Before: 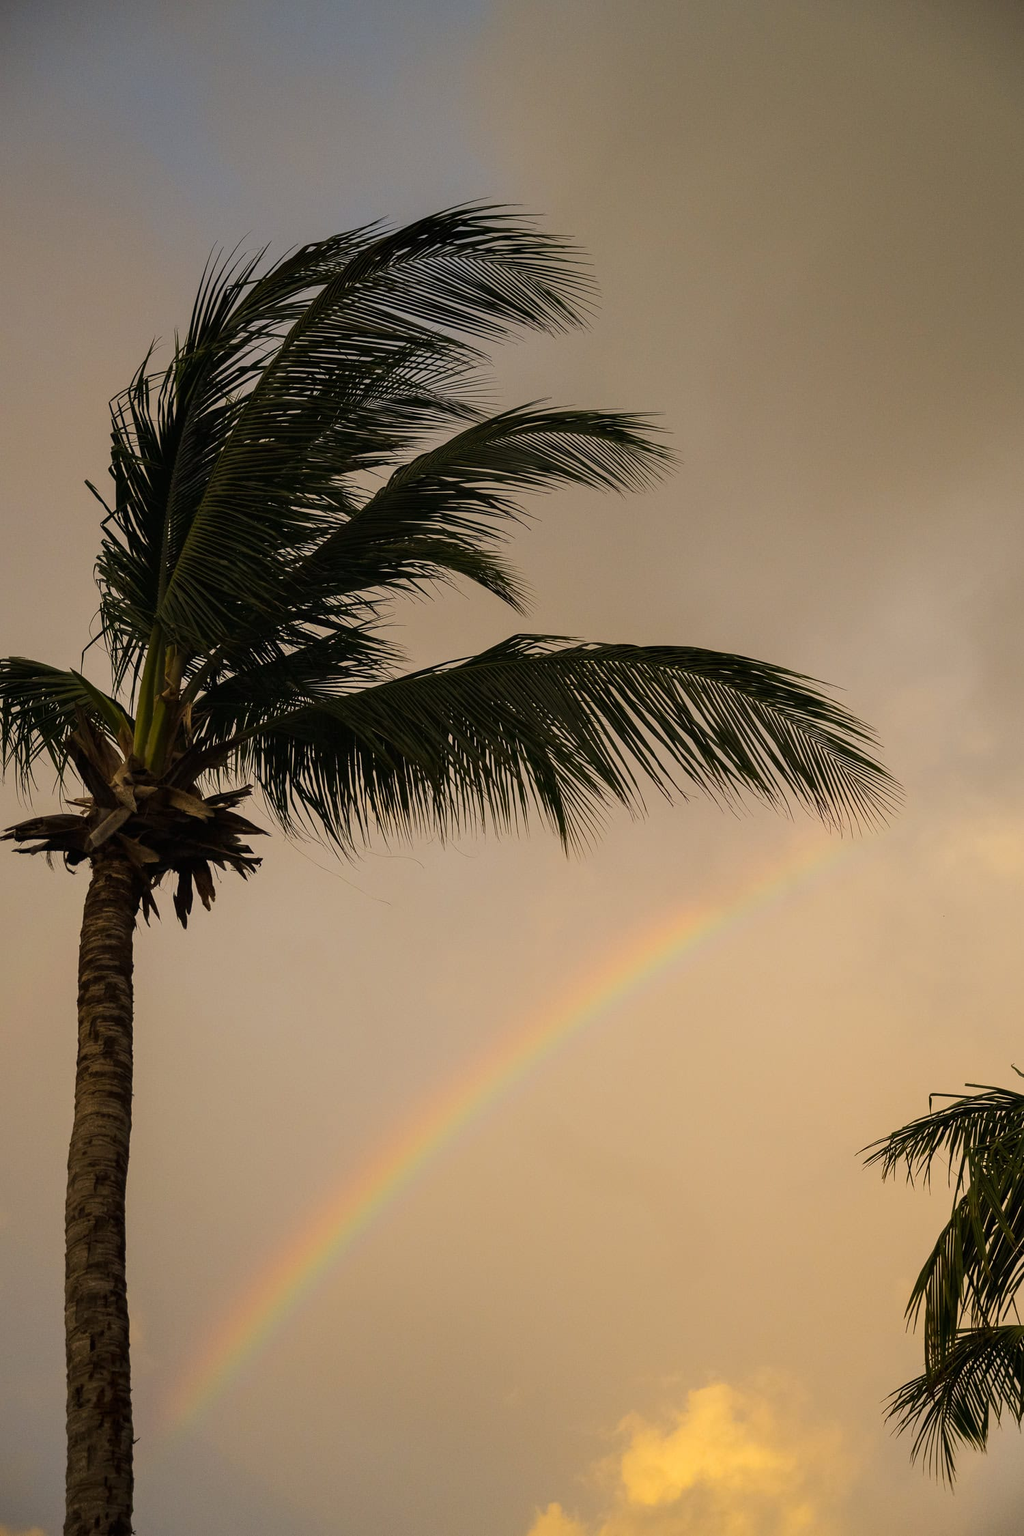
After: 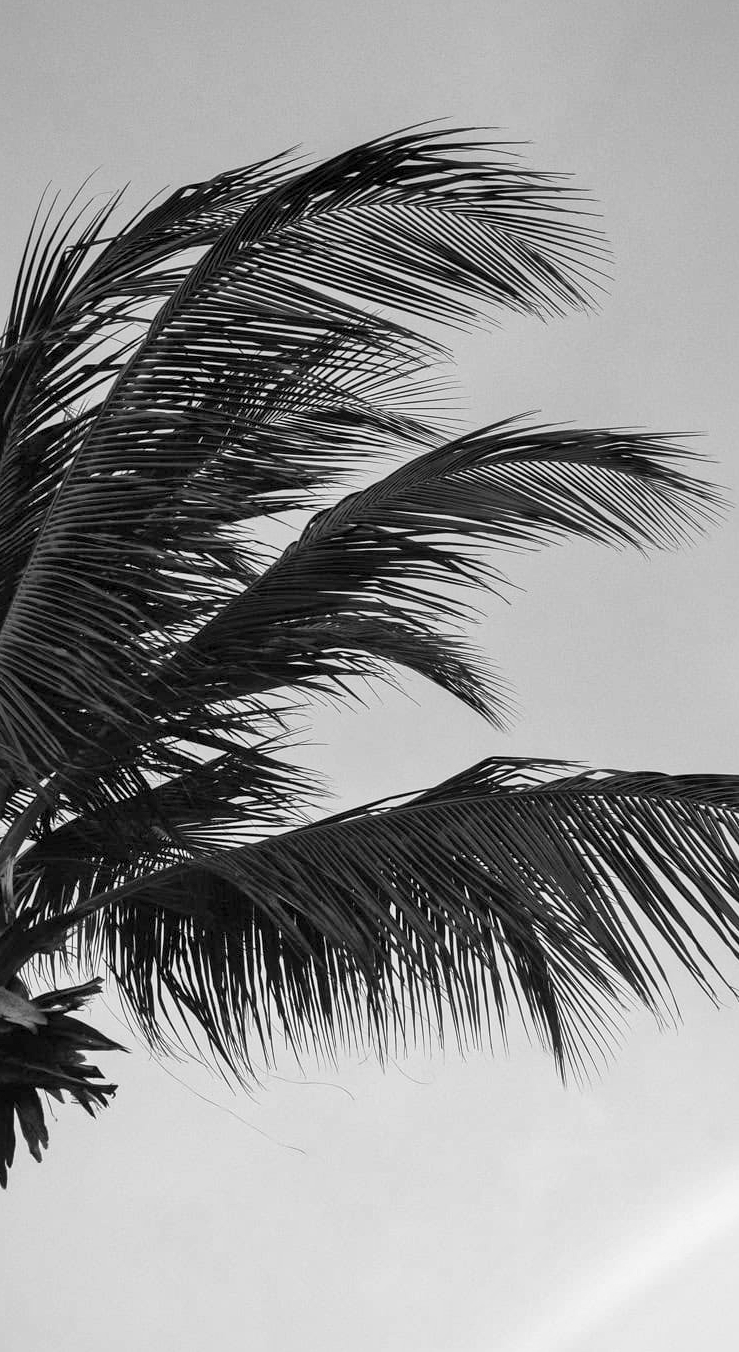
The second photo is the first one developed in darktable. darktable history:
local contrast: mode bilateral grid, contrast 50, coarseness 50, detail 150%, midtone range 0.2
exposure: black level correction 0, exposure 0.7 EV, compensate exposure bias true, compensate highlight preservation false
crop: left 17.835%, top 7.675%, right 32.881%, bottom 32.213%
color zones: curves: ch0 [(0, 0.613) (0.01, 0.613) (0.245, 0.448) (0.498, 0.529) (0.642, 0.665) (0.879, 0.777) (0.99, 0.613)]; ch1 [(0, 0) (0.143, 0) (0.286, 0) (0.429, 0) (0.571, 0) (0.714, 0) (0.857, 0)], mix -121.96%
monochrome: on, module defaults
contrast brightness saturation: brightness 0.15
